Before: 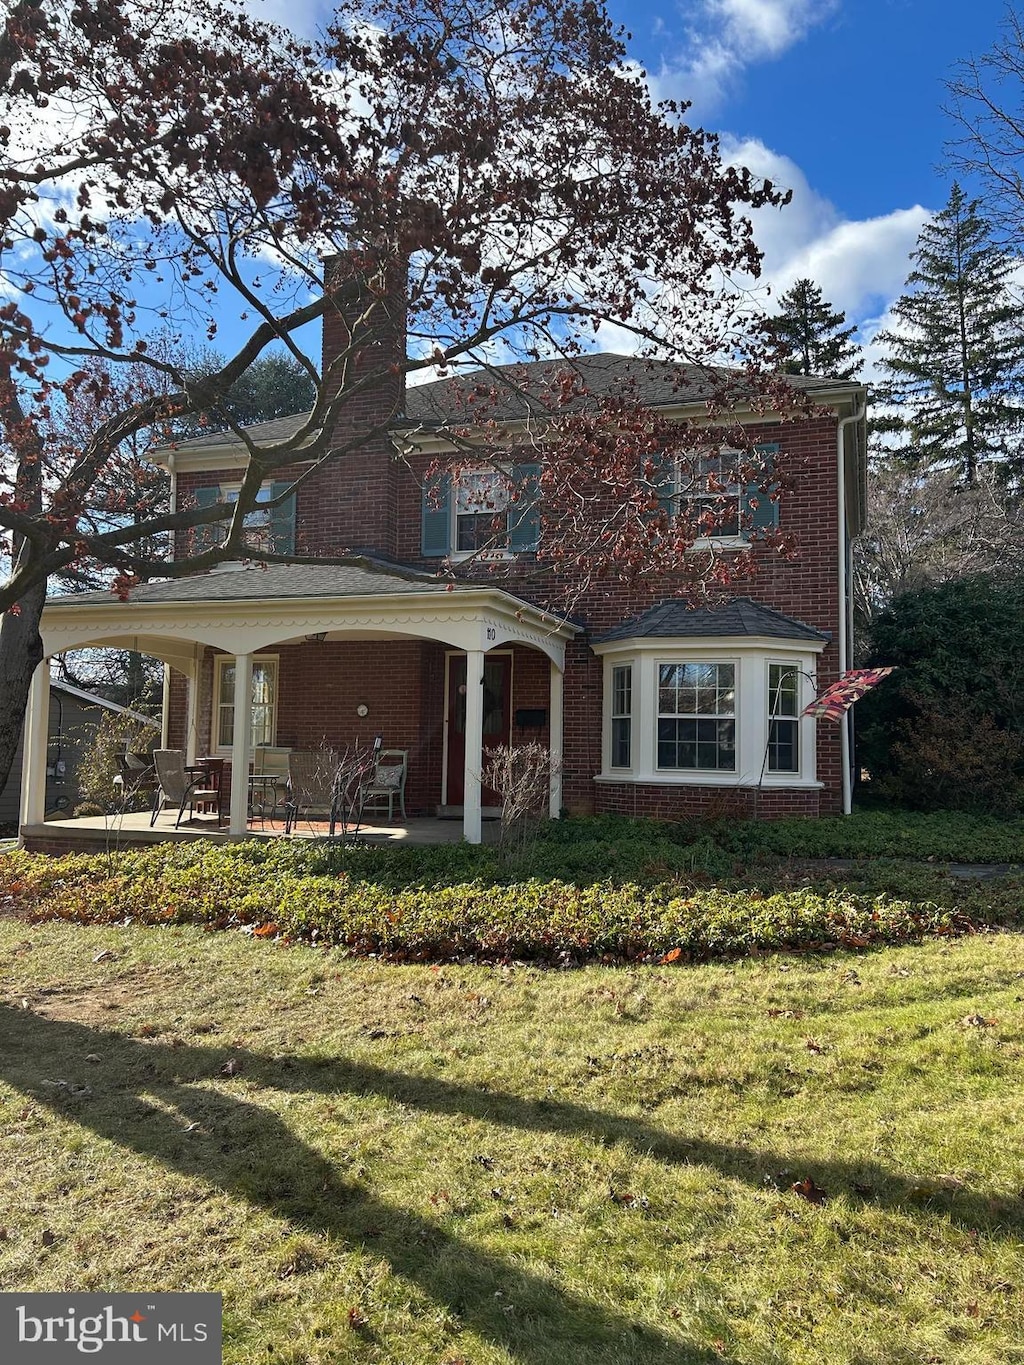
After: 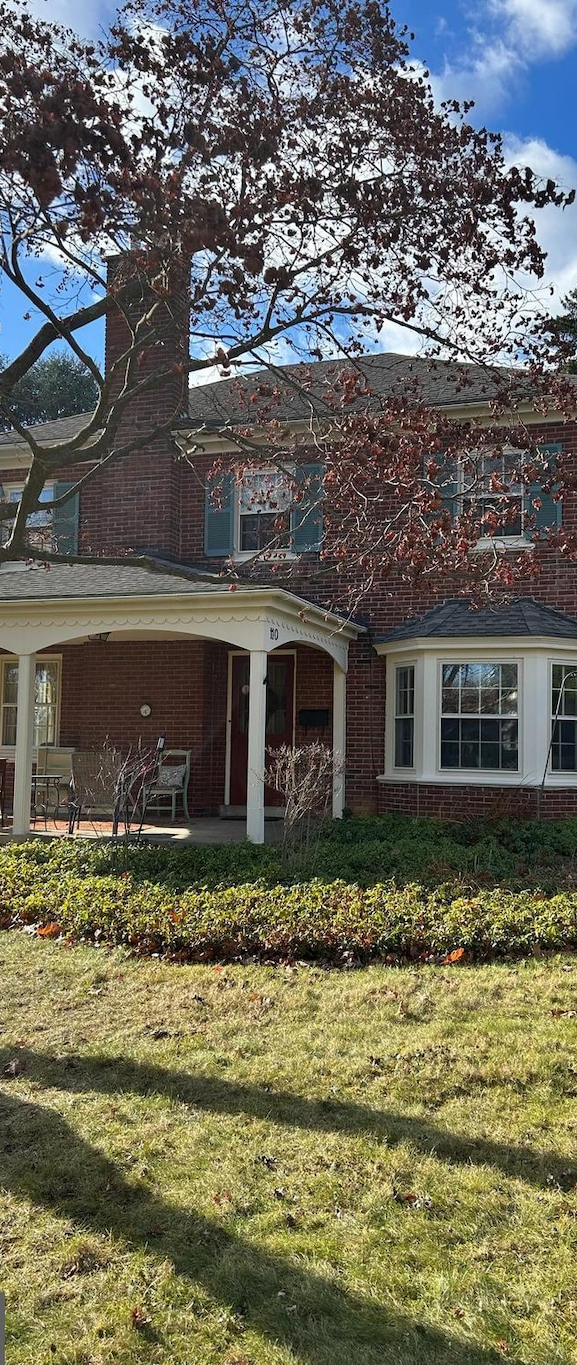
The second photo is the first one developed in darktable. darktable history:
crop: left 21.233%, right 22.396%
